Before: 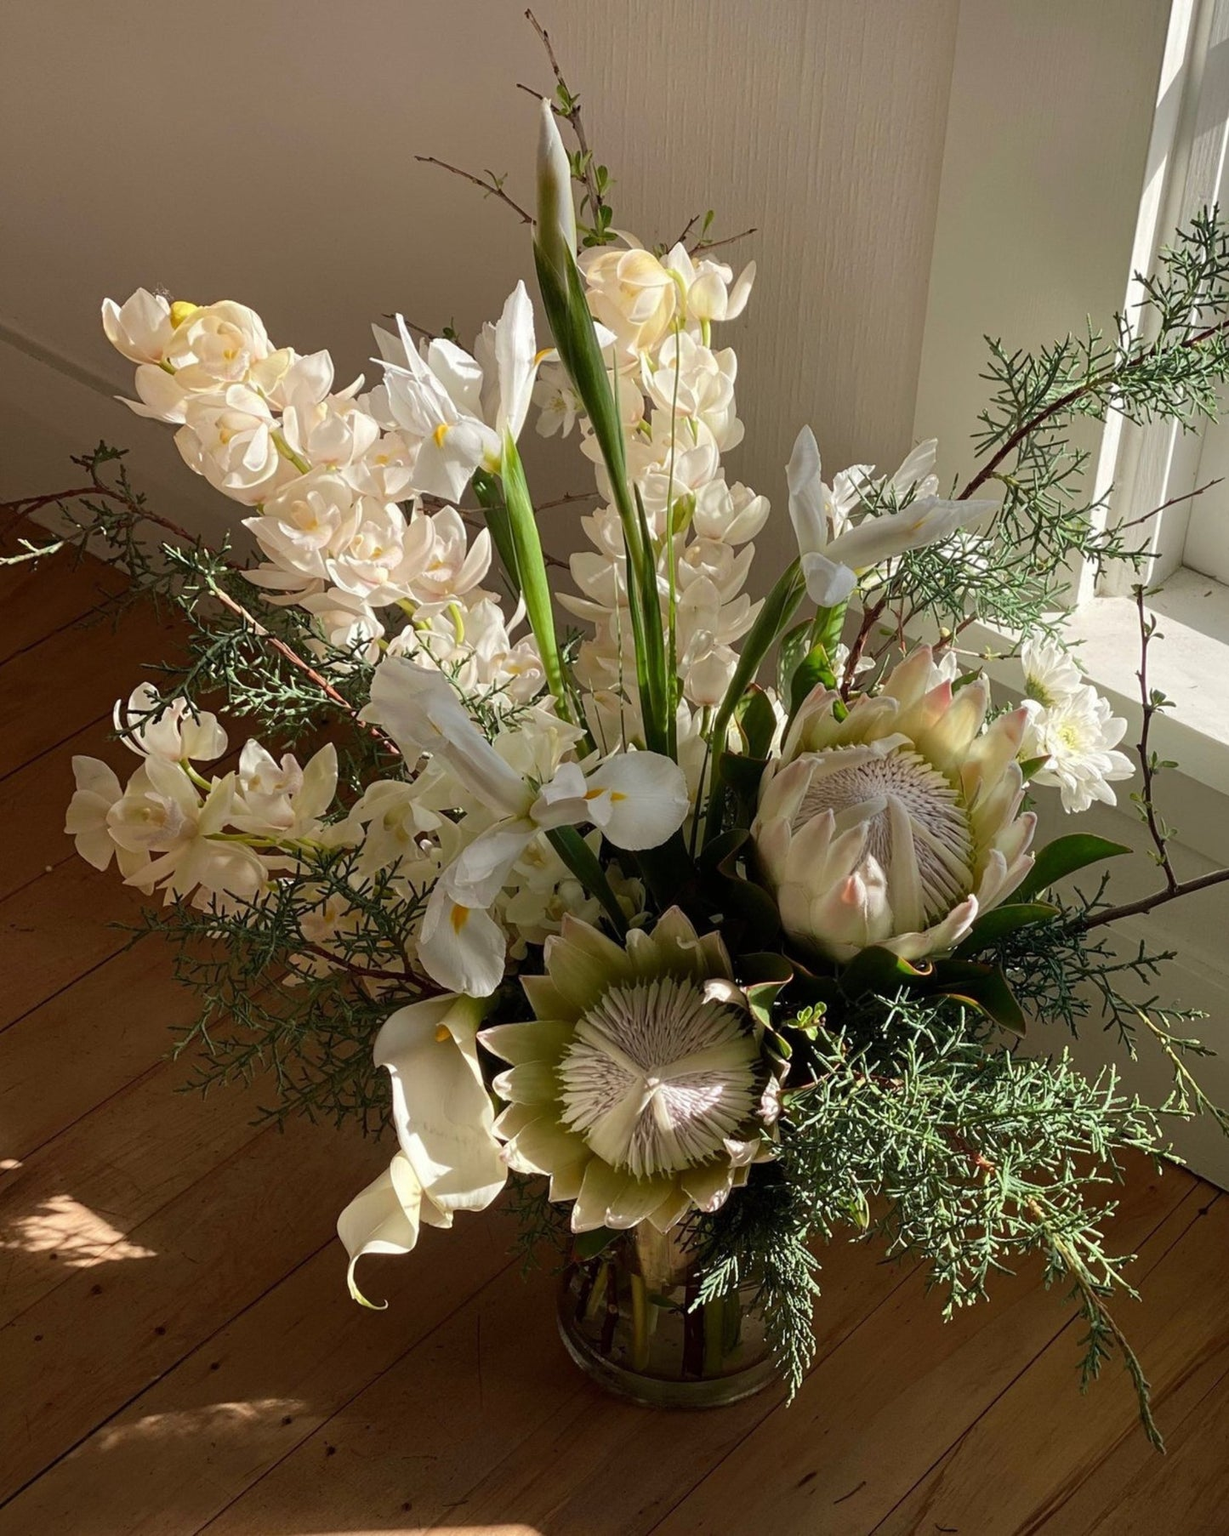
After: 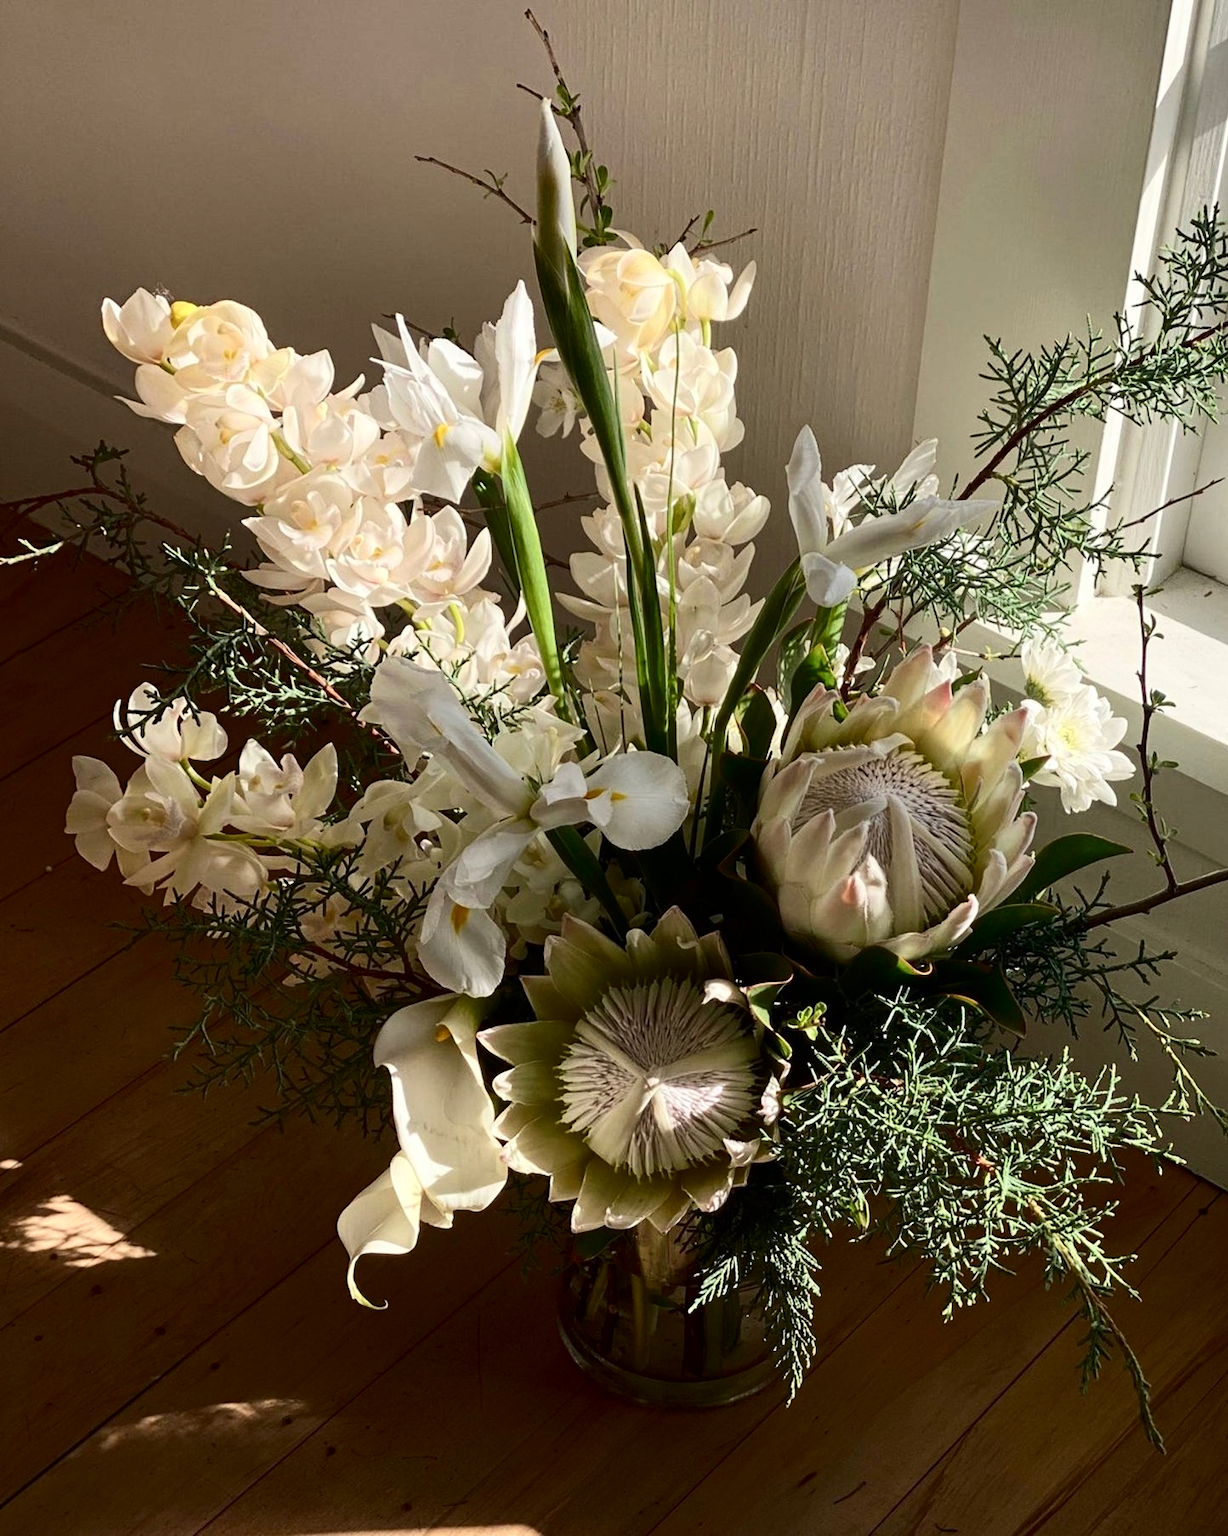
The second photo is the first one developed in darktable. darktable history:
contrast brightness saturation: contrast 0.28
